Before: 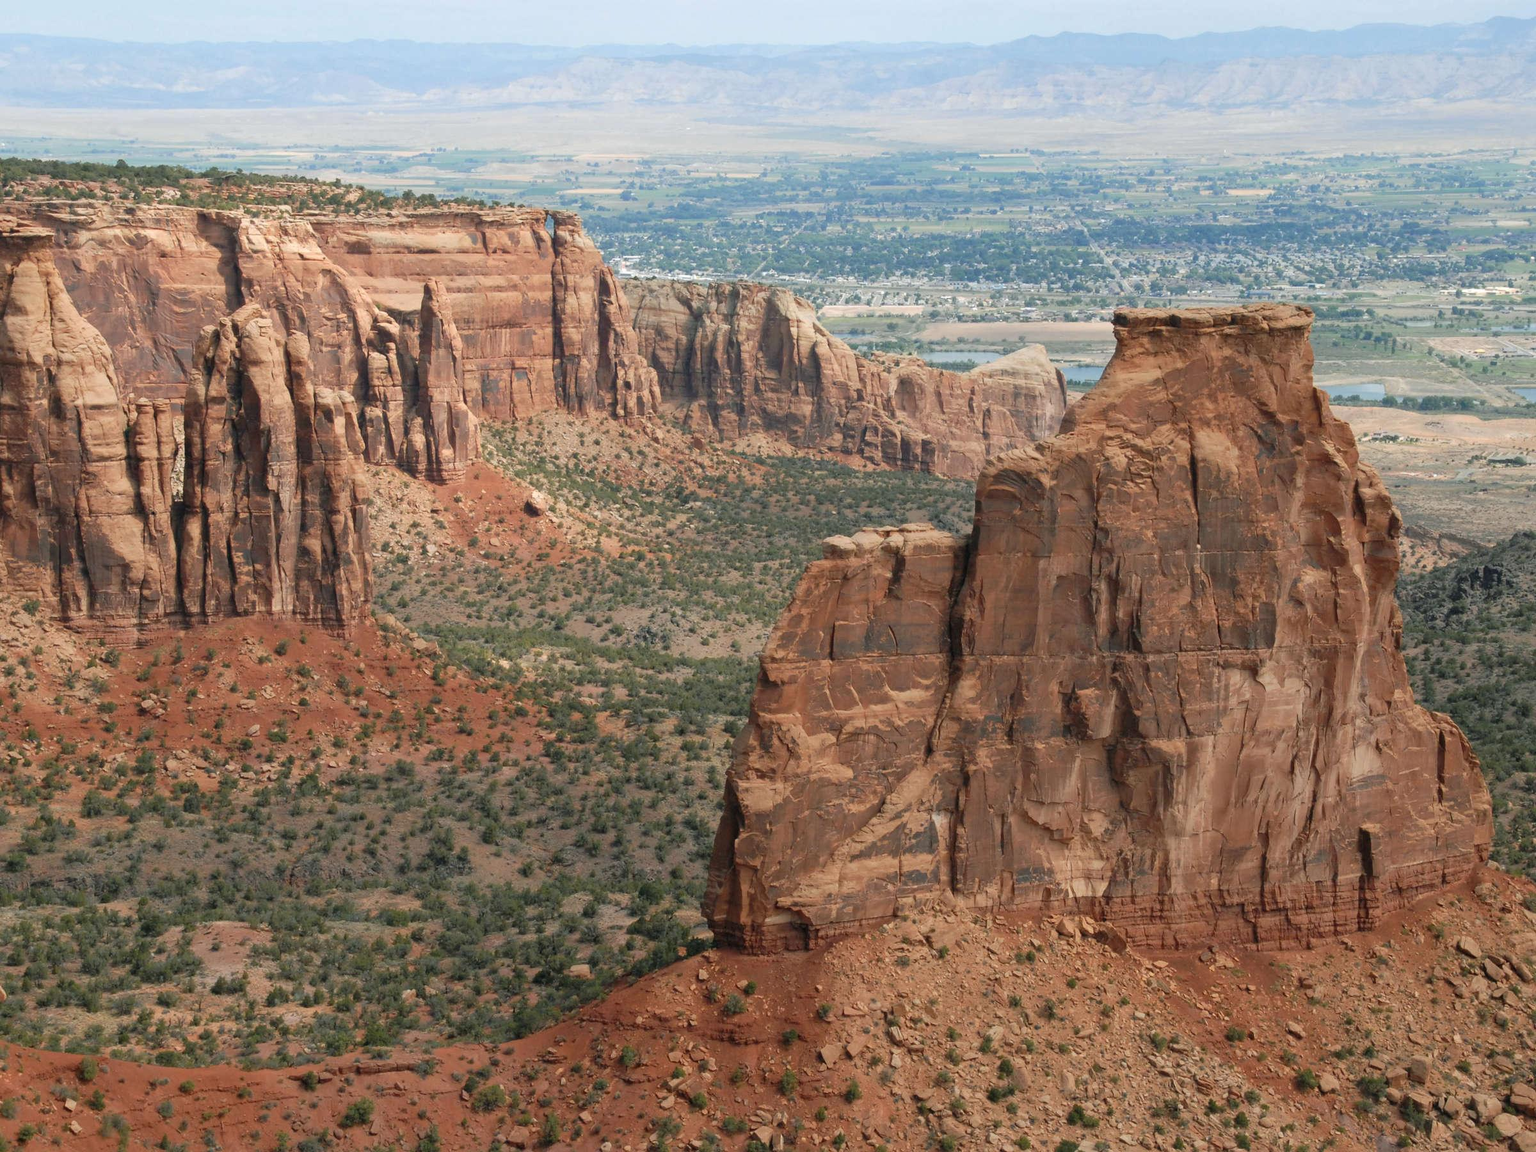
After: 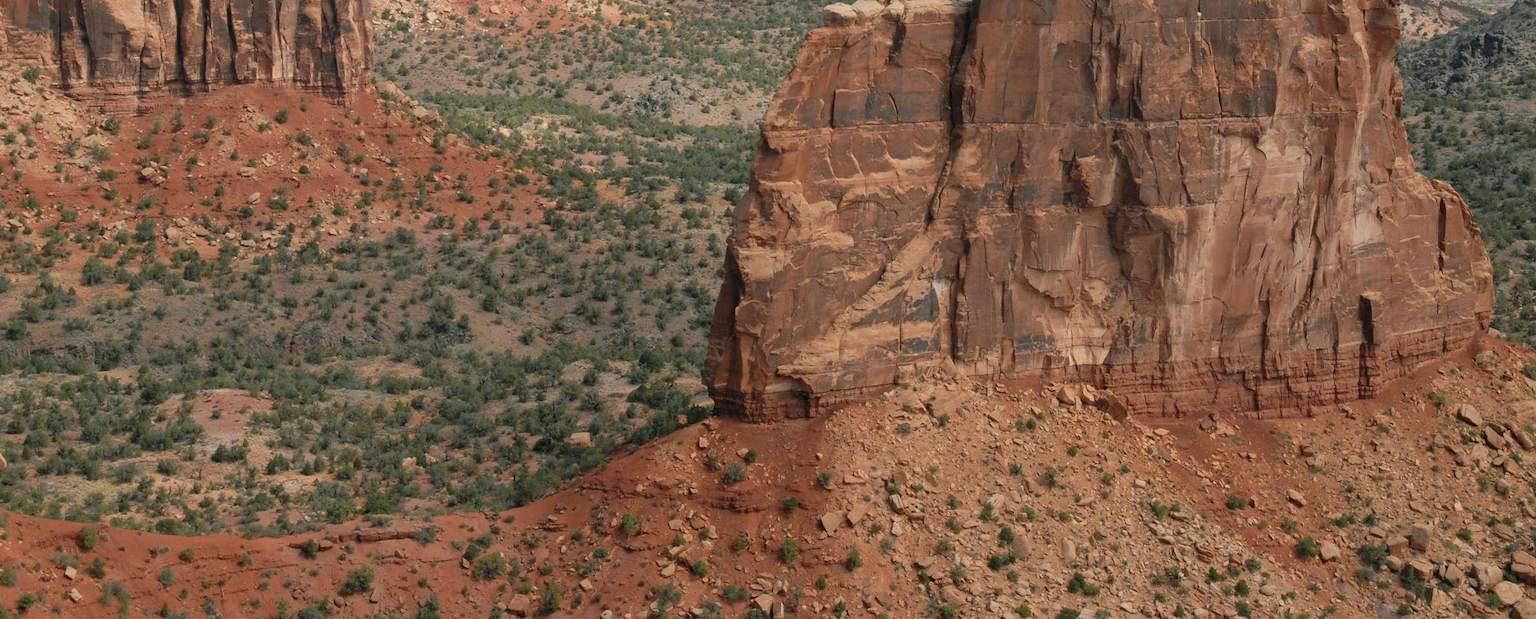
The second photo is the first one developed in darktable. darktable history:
crop and rotate: top 46.237%
shadows and highlights: radius 93.07, shadows -14.46, white point adjustment 0.23, highlights 31.48, compress 48.23%, highlights color adjustment 52.79%, soften with gaussian
